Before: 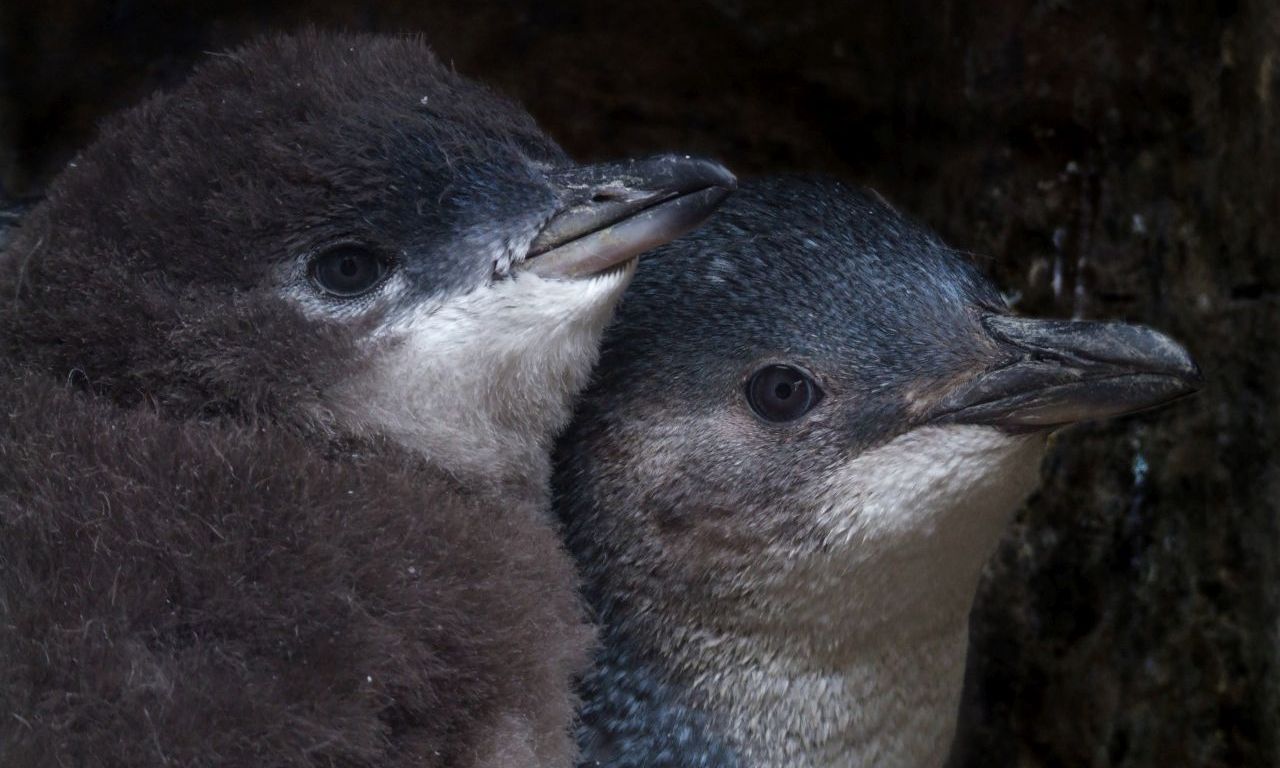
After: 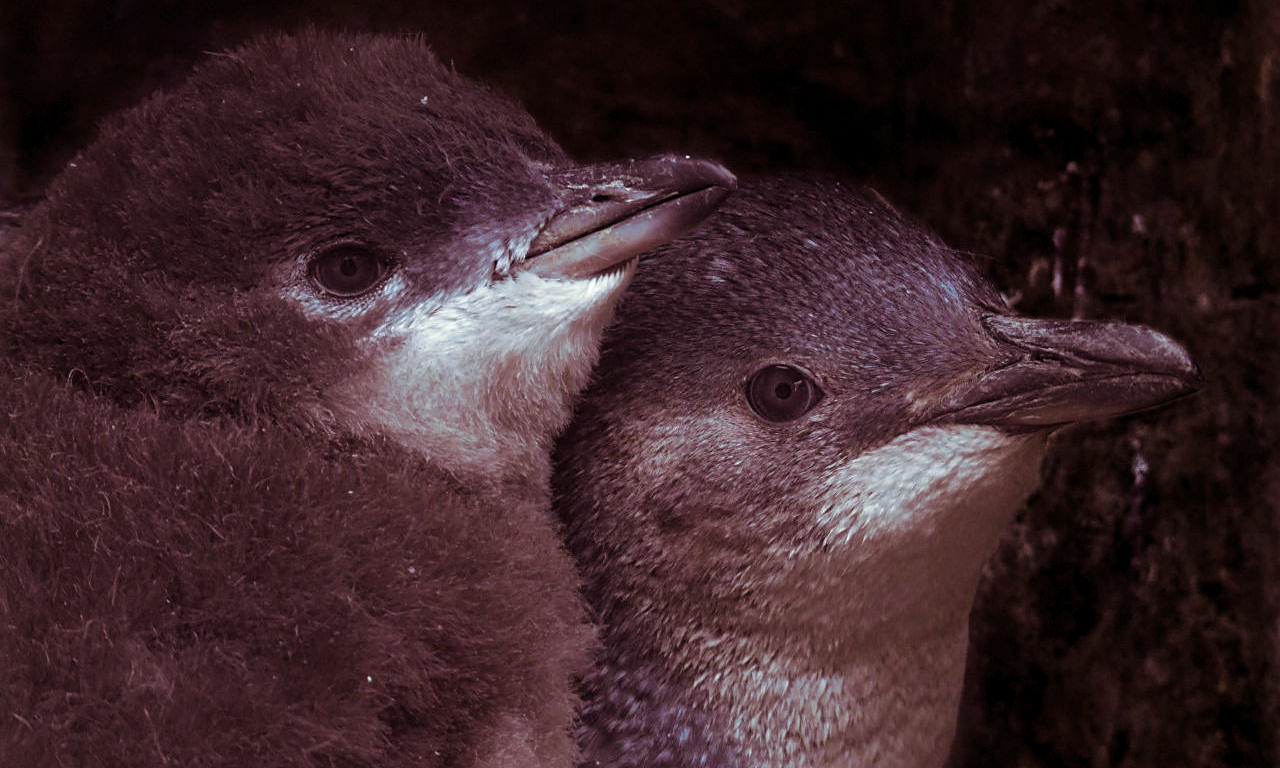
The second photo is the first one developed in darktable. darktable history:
color balance rgb: perceptual saturation grading › global saturation 20%, perceptual saturation grading › highlights -25%, perceptual saturation grading › shadows 50%
split-toning: on, module defaults
white balance: red 0.978, blue 0.999
sharpen: on, module defaults
